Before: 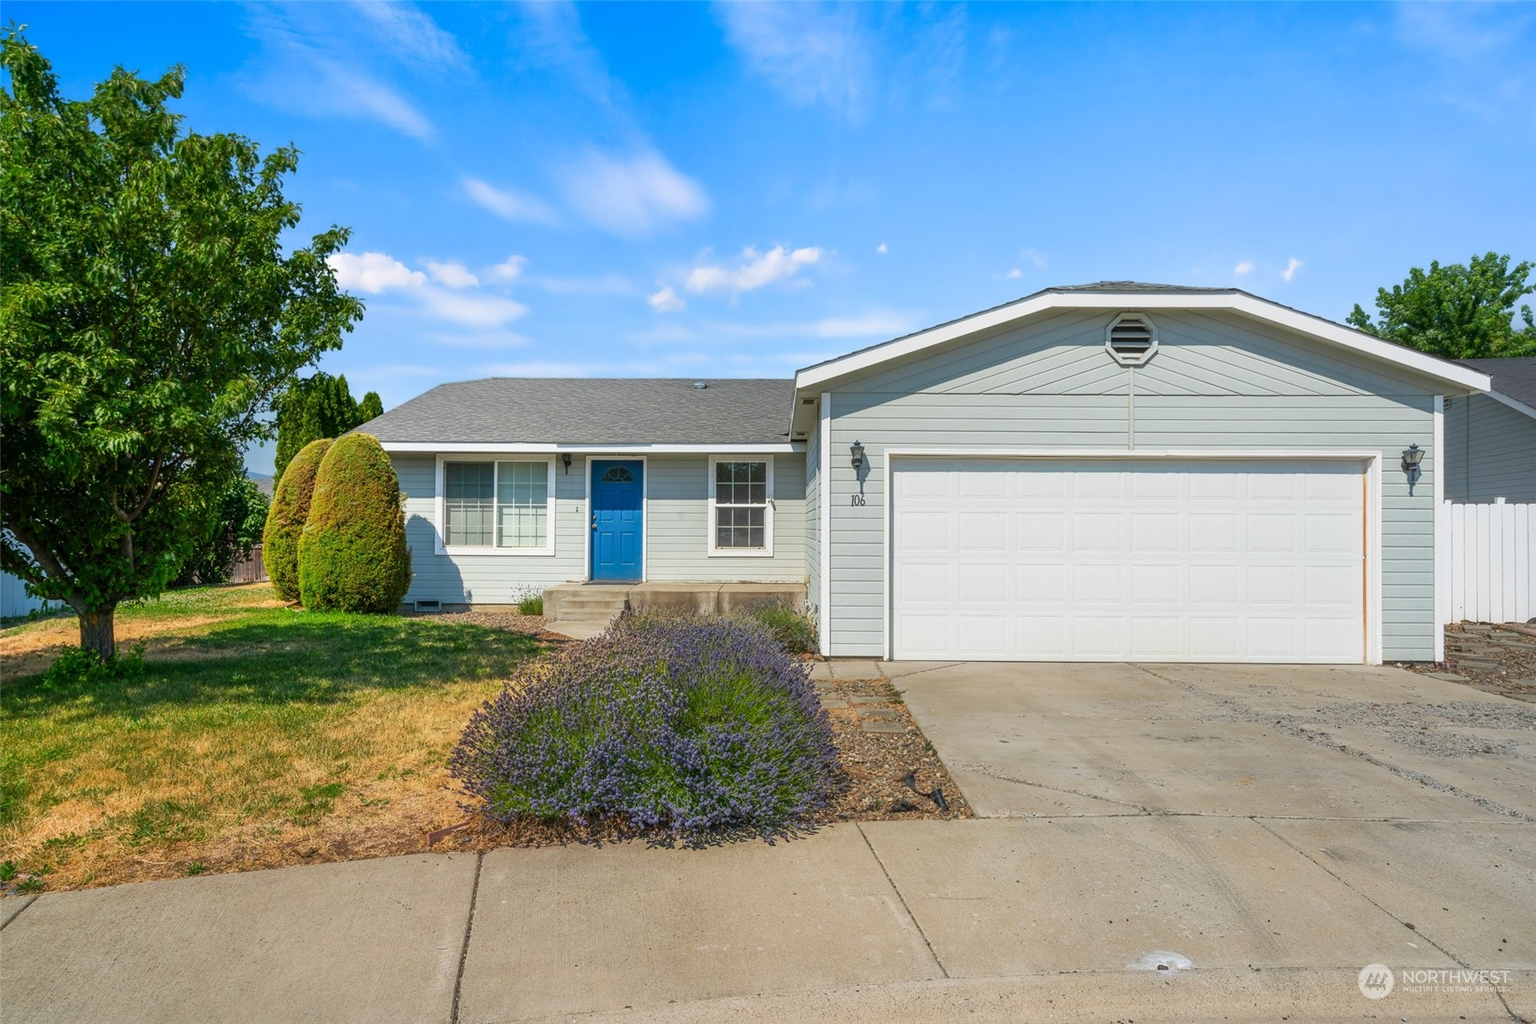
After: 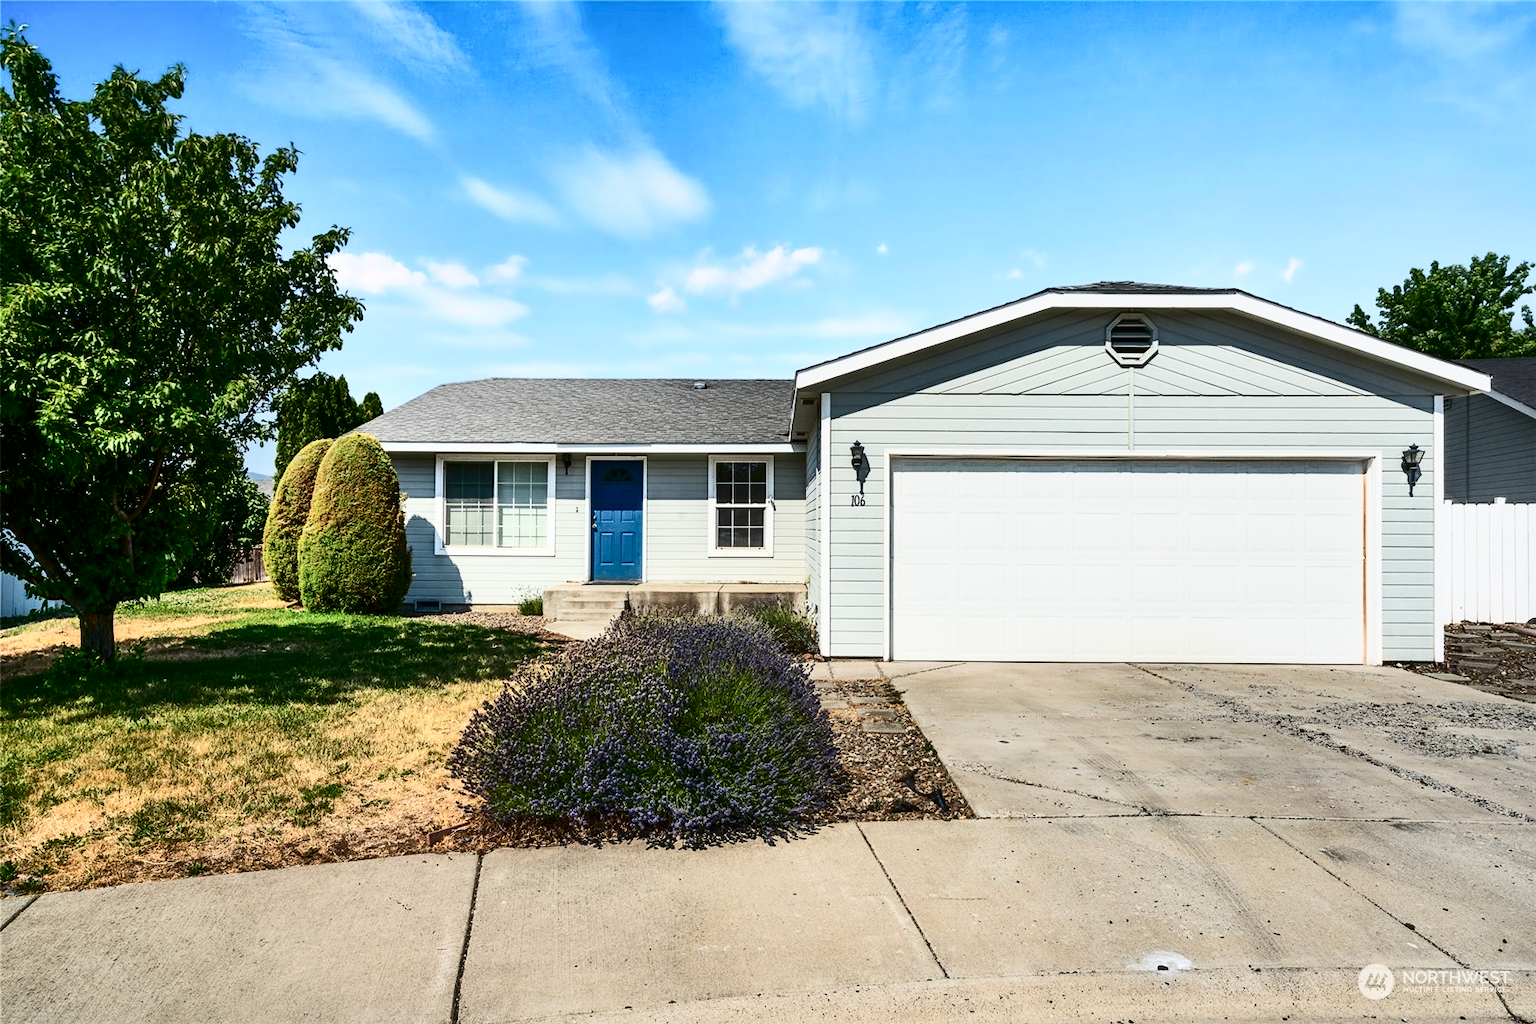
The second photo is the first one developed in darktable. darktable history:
contrast brightness saturation: contrast 0.5, saturation -0.1
shadows and highlights: low approximation 0.01, soften with gaussian
